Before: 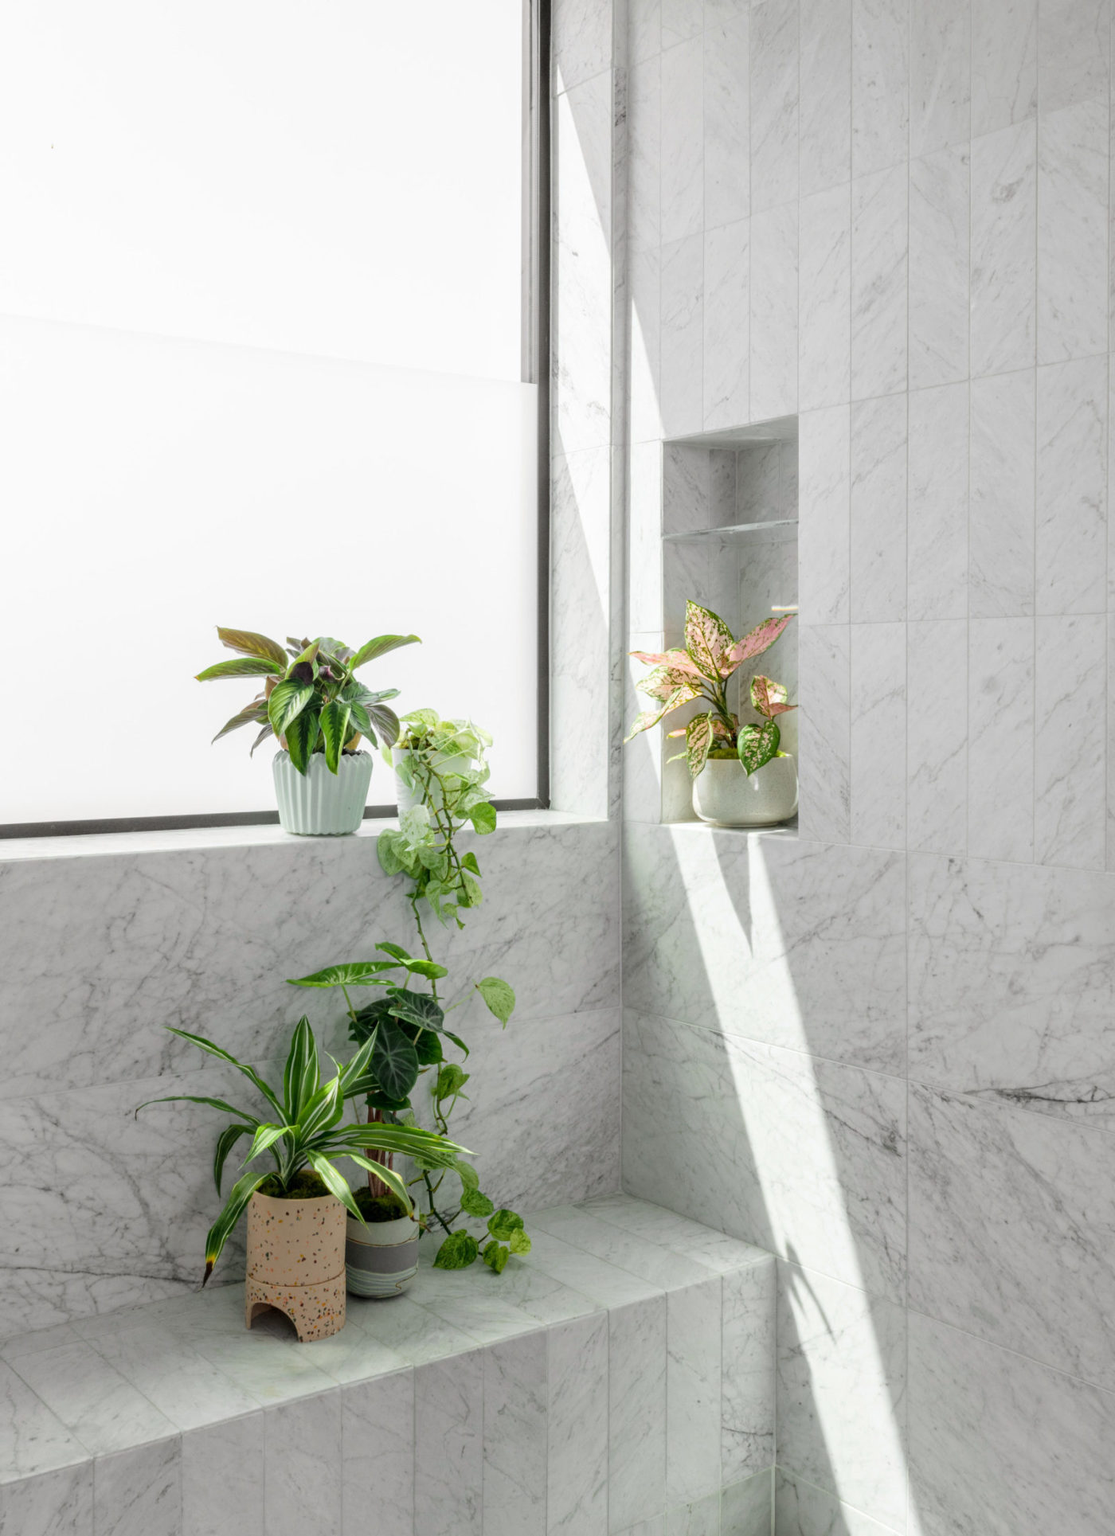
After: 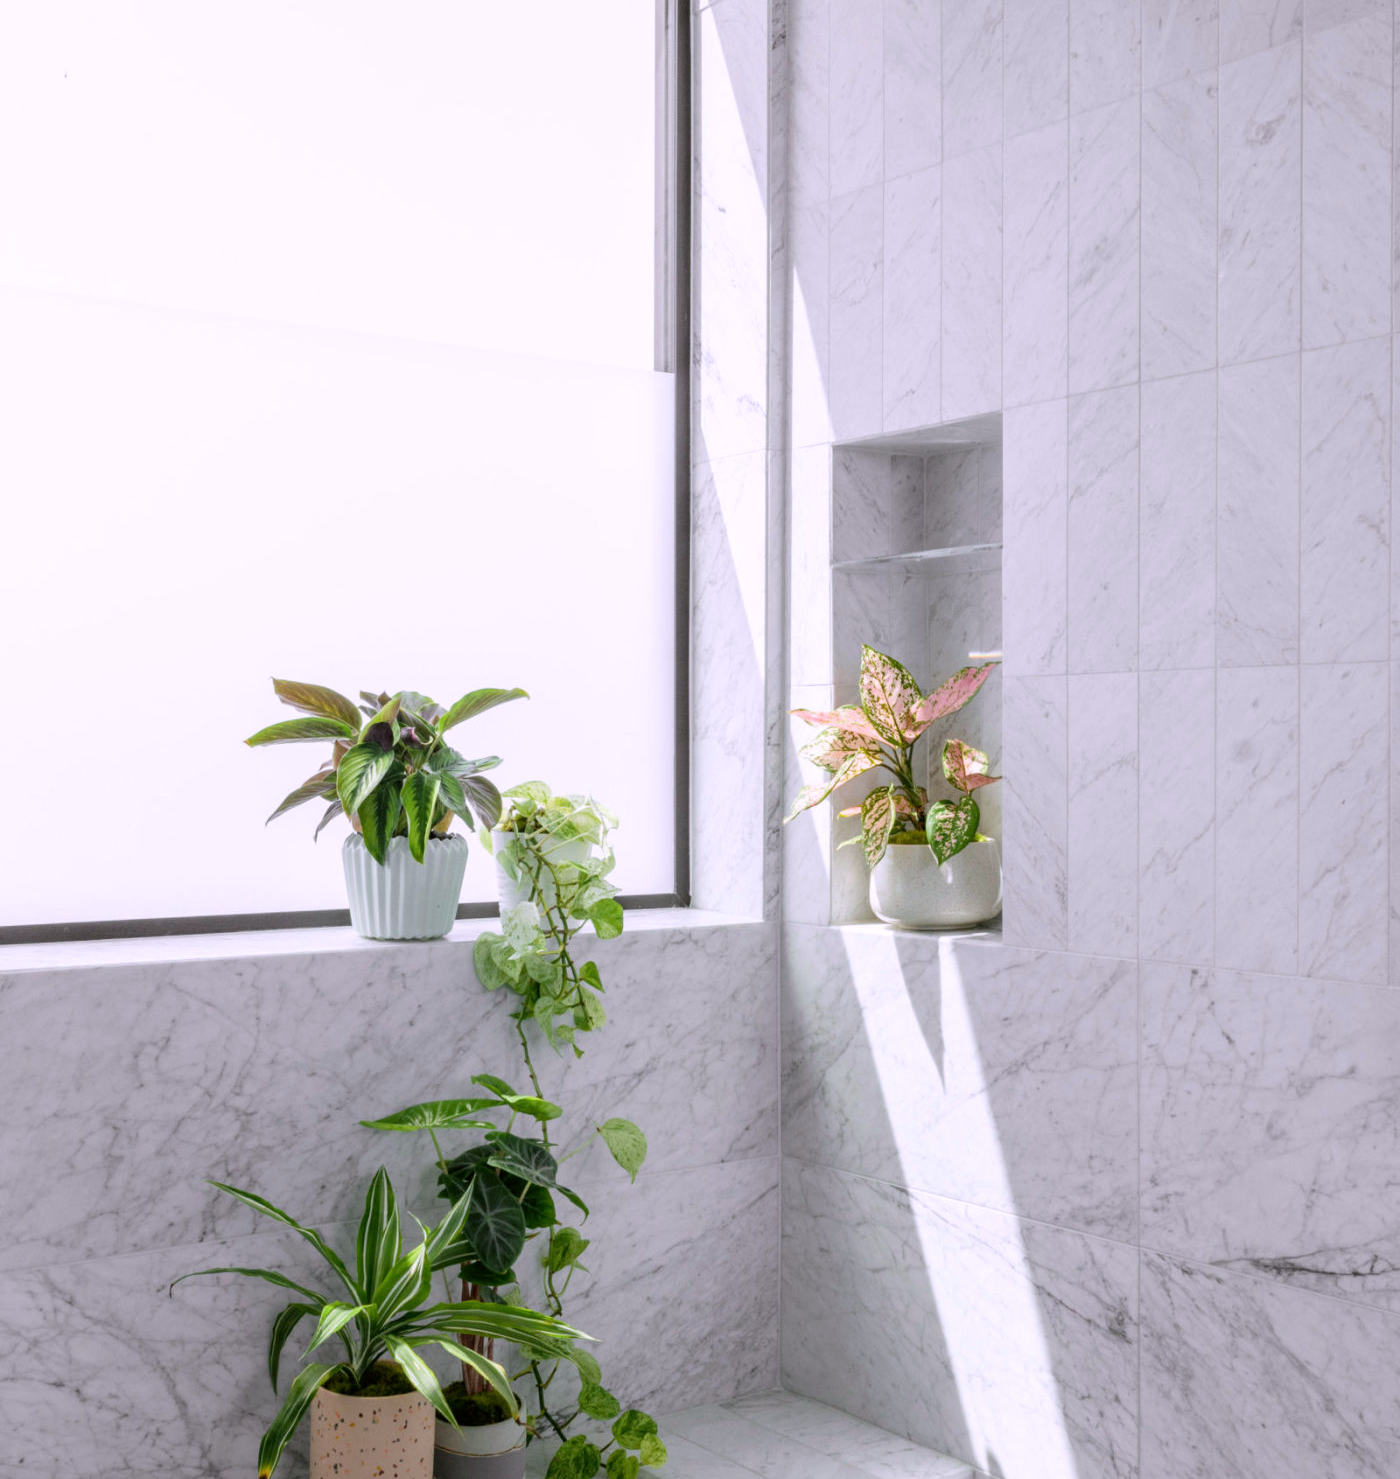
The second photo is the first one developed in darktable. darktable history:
crop: top 5.667%, bottom 17.637%
white balance: red 1.004, blue 1.096
color correction: highlights a* 3.12, highlights b* -1.55, shadows a* -0.101, shadows b* 2.52, saturation 0.98
